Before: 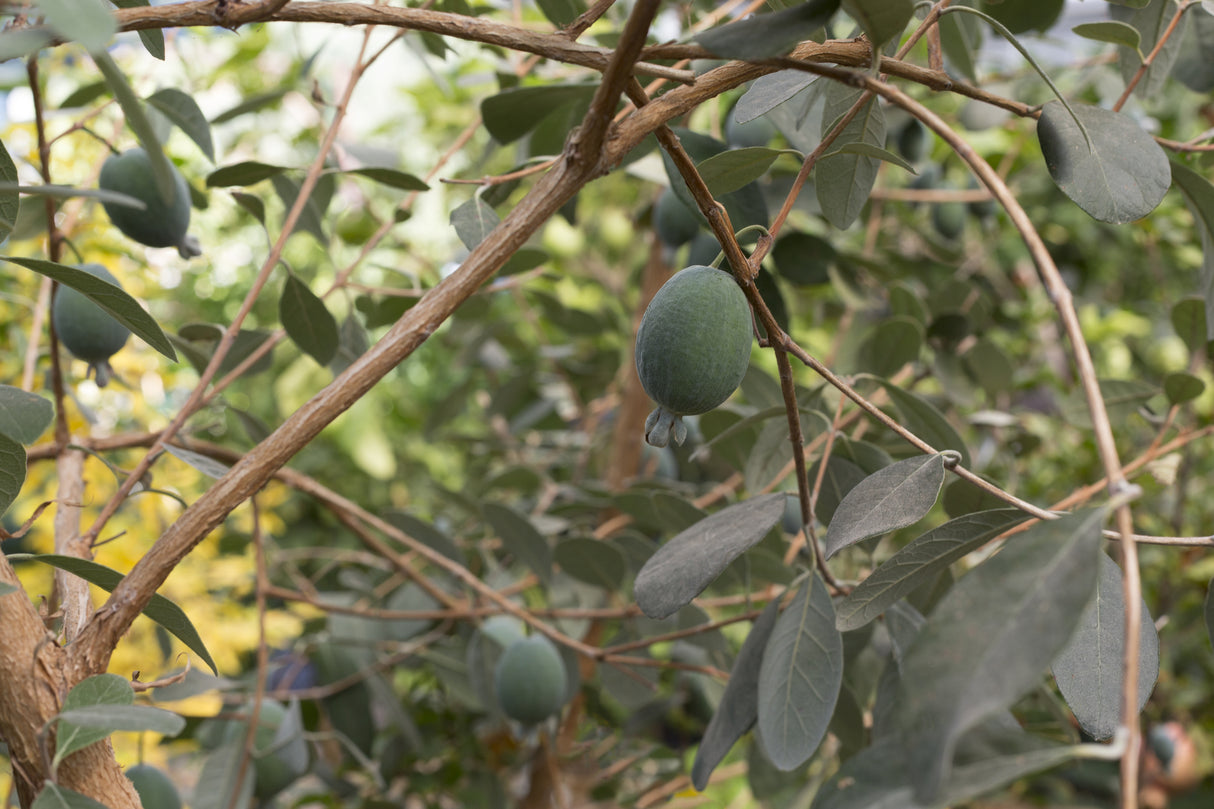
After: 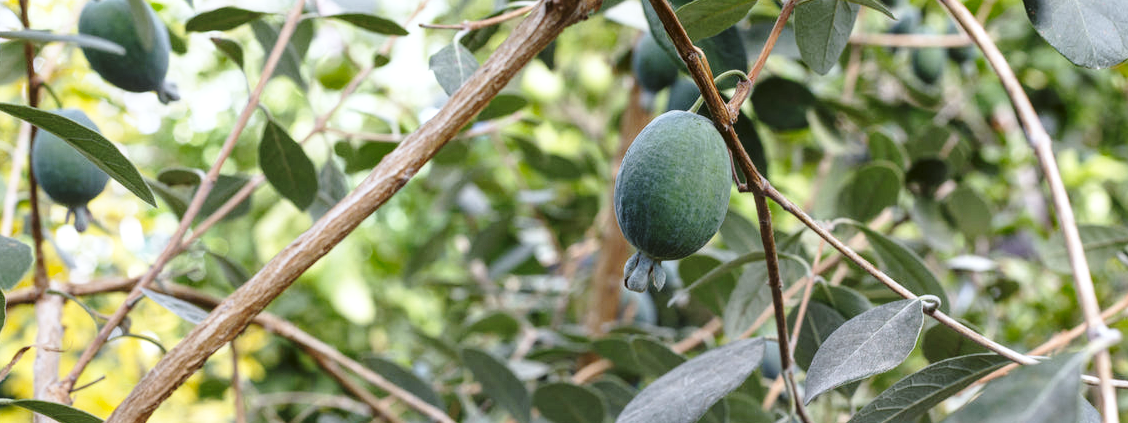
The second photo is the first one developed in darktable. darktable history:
base curve: curves: ch0 [(0, 0) (0.036, 0.037) (0.121, 0.228) (0.46, 0.76) (0.859, 0.983) (1, 1)], preserve colors none
crop: left 1.744%, top 19.225%, right 5.069%, bottom 28.357%
white balance: red 0.931, blue 1.11
local contrast: on, module defaults
